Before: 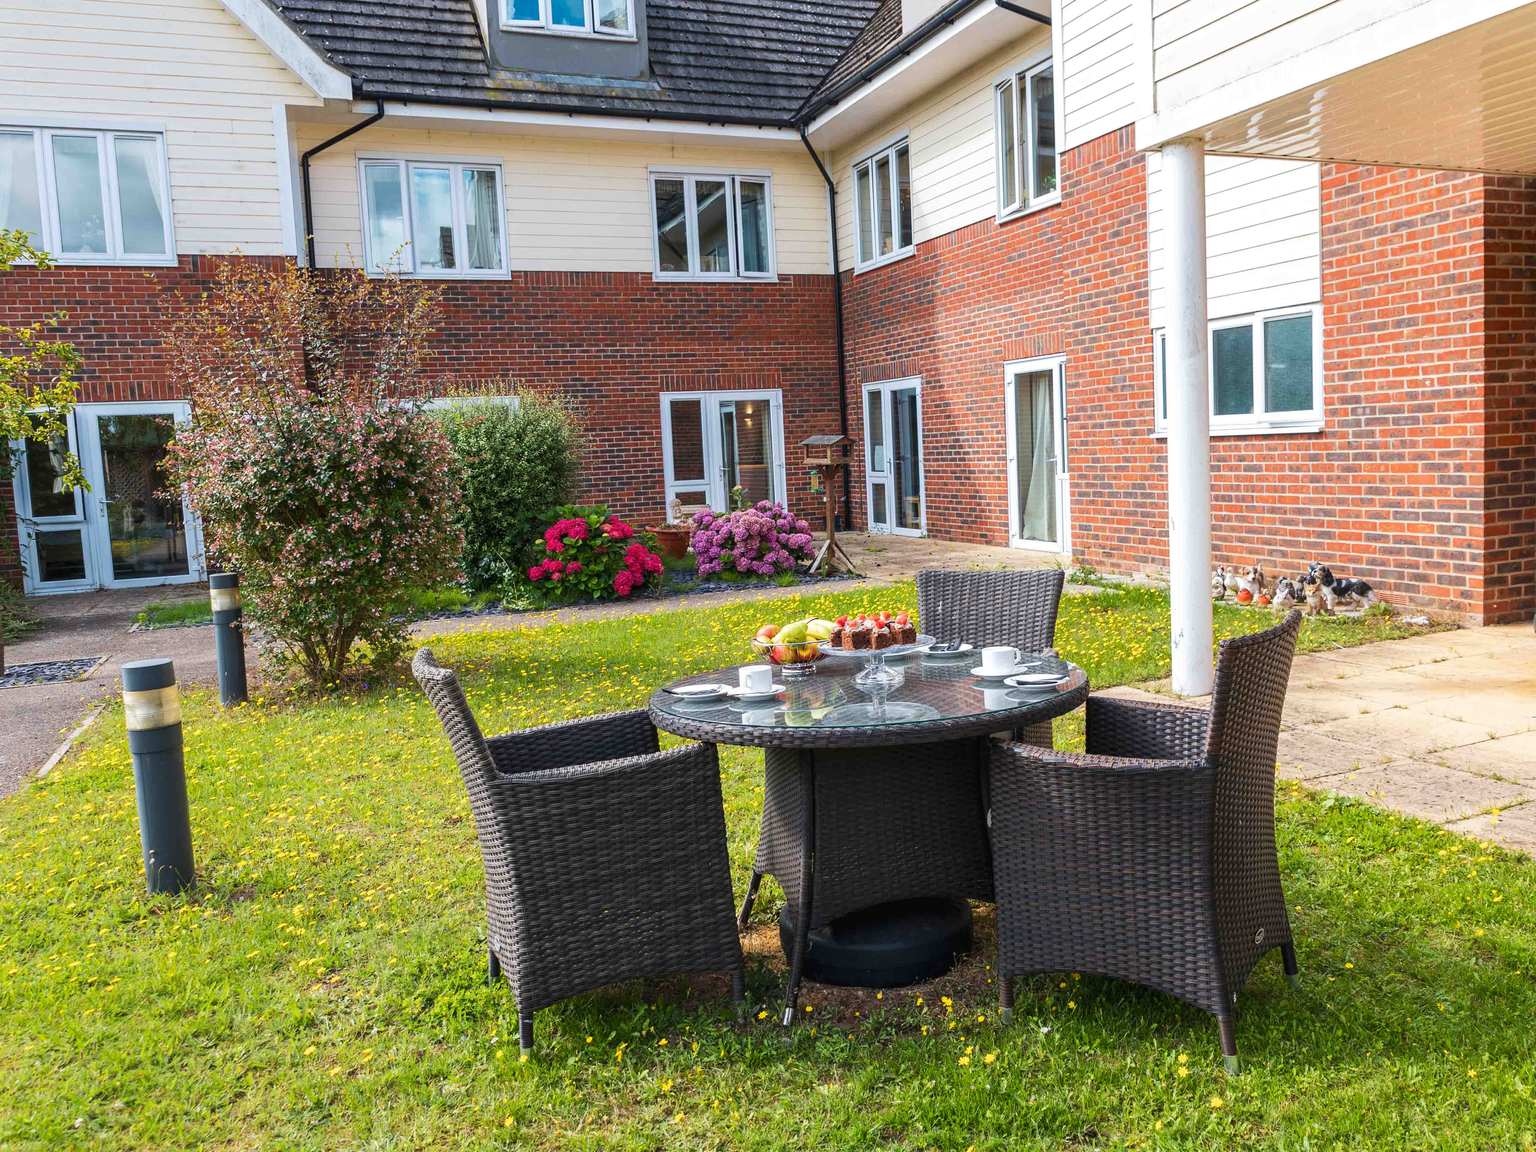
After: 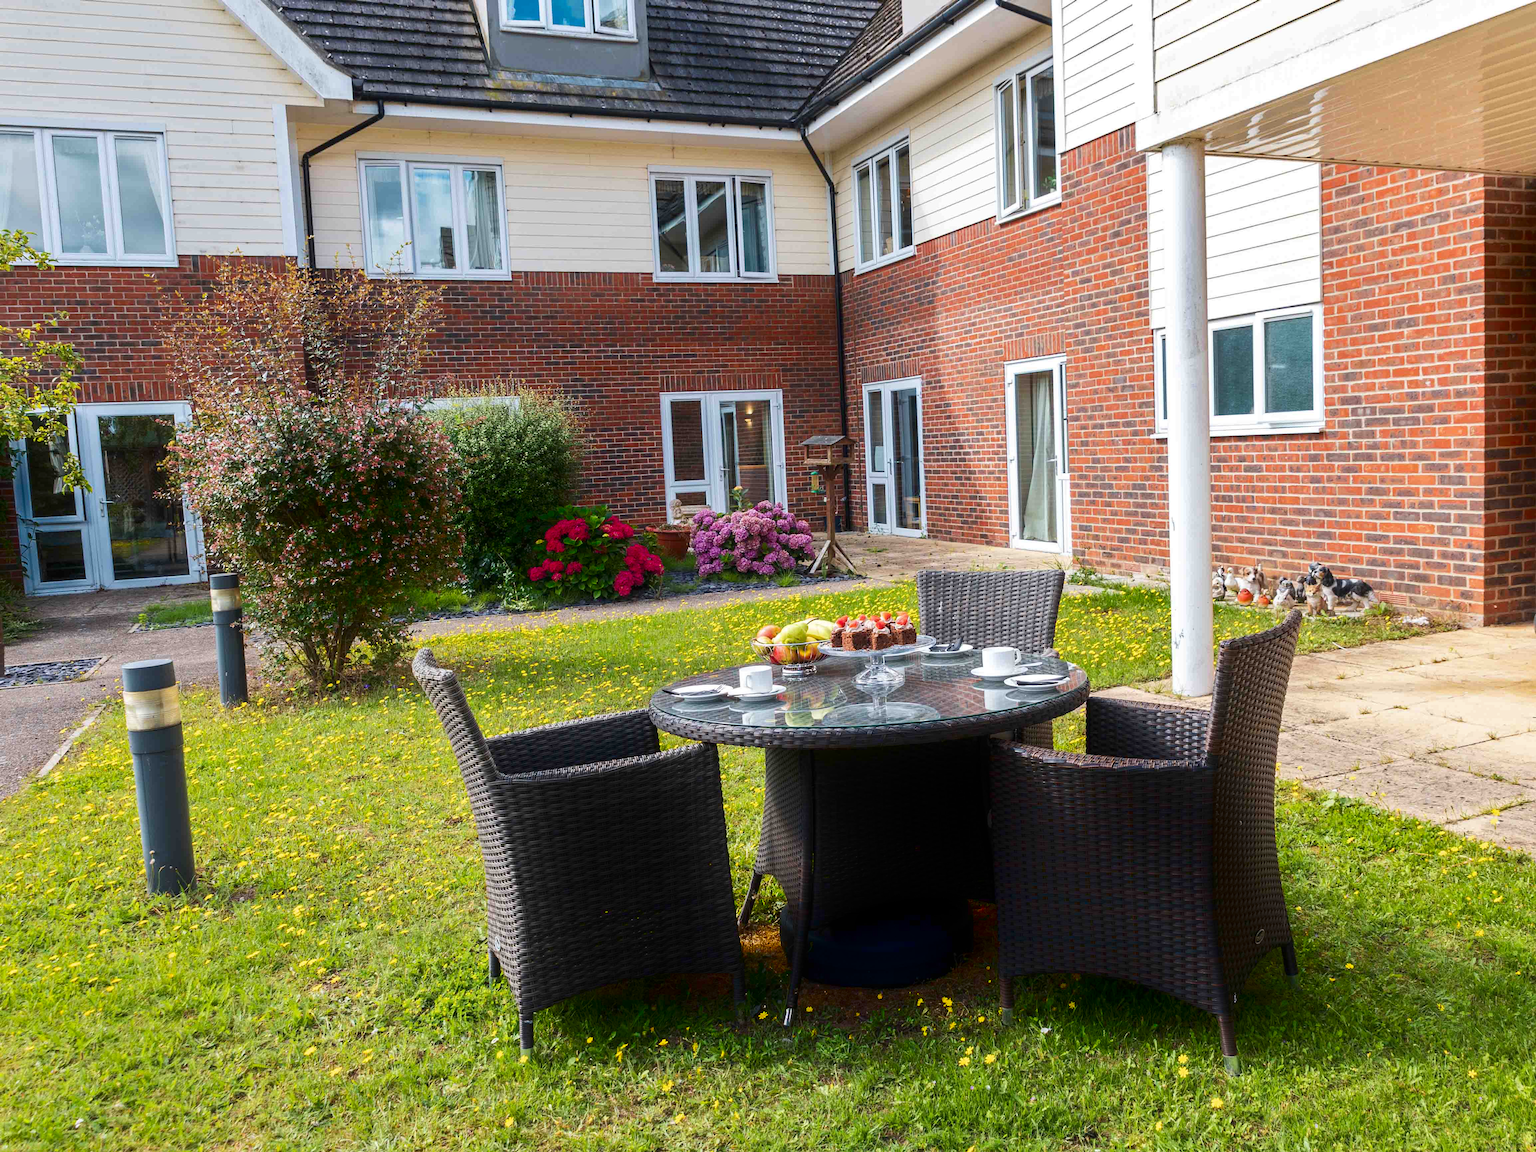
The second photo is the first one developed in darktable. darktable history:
shadows and highlights: shadows -87.76, highlights -36.47, soften with gaussian
